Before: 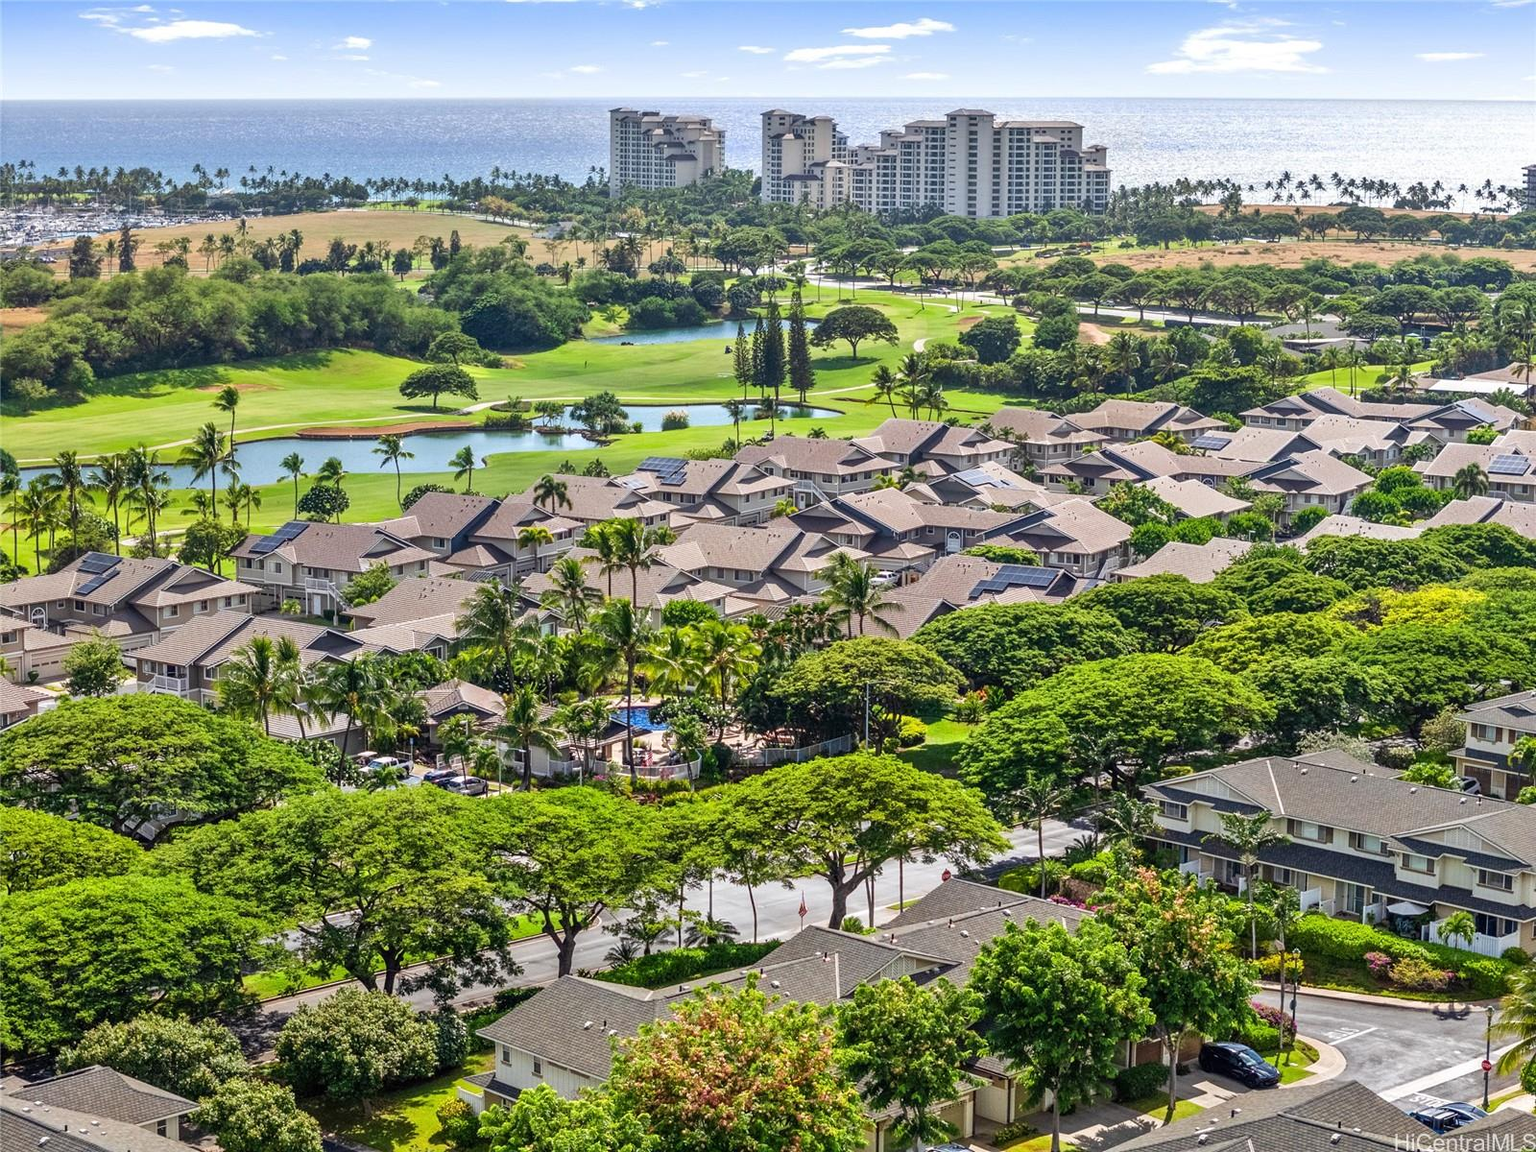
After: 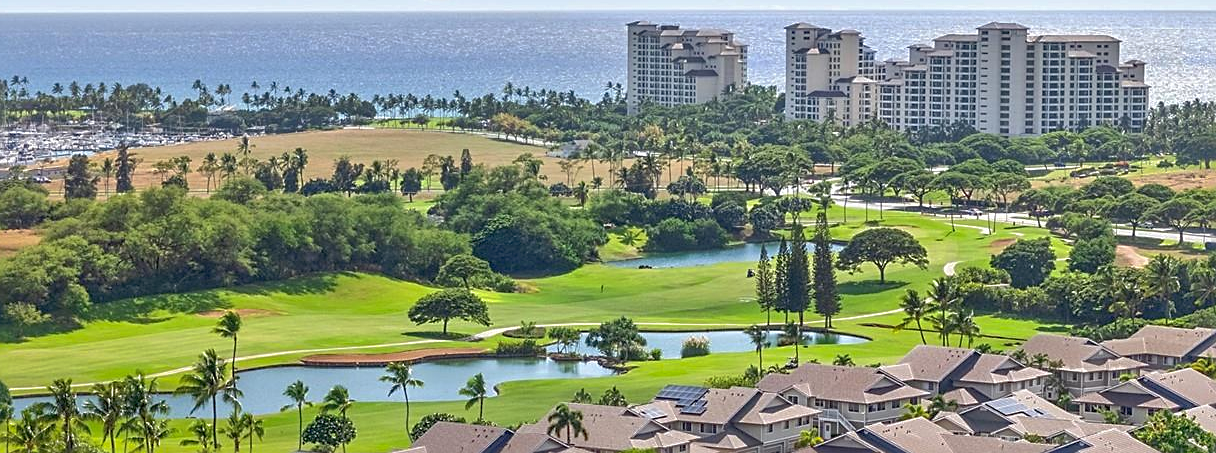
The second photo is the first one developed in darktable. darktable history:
shadows and highlights: on, module defaults
crop: left 0.536%, top 7.639%, right 23.418%, bottom 54.565%
sharpen: on, module defaults
